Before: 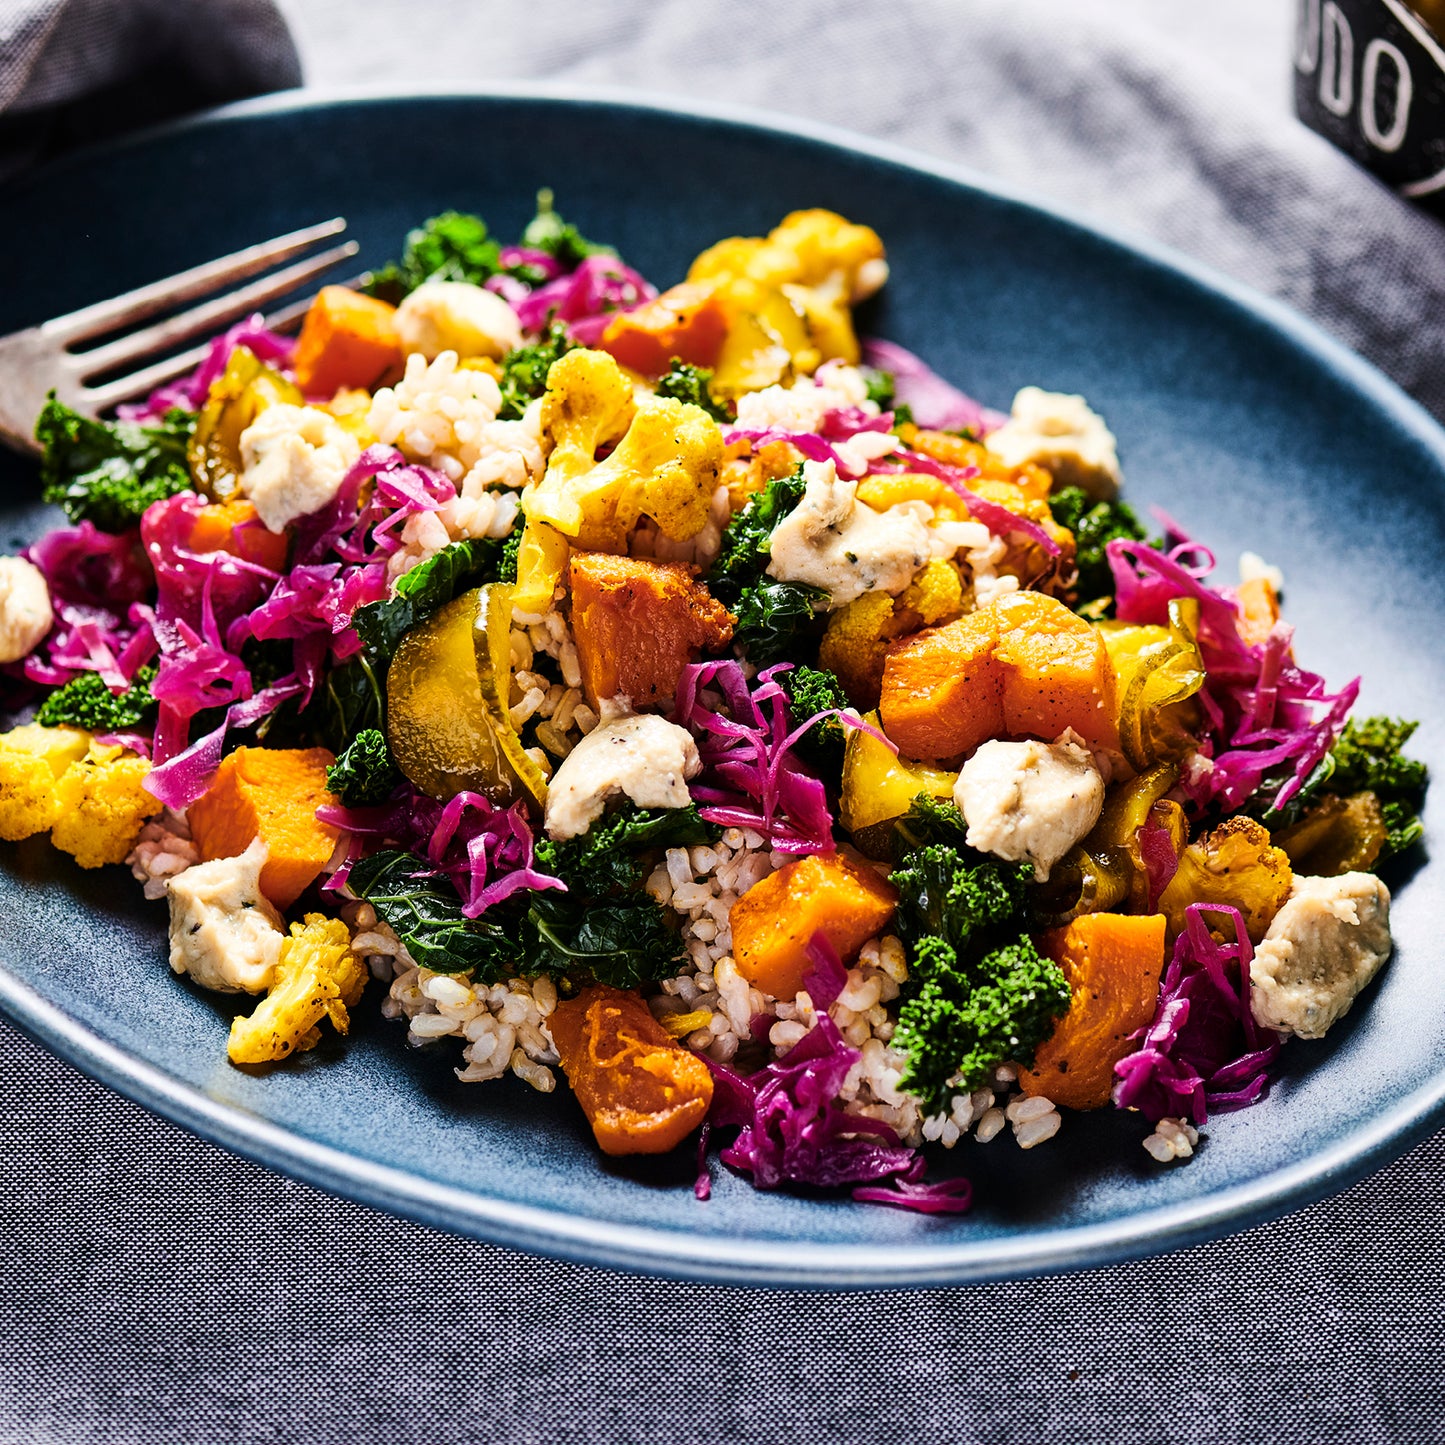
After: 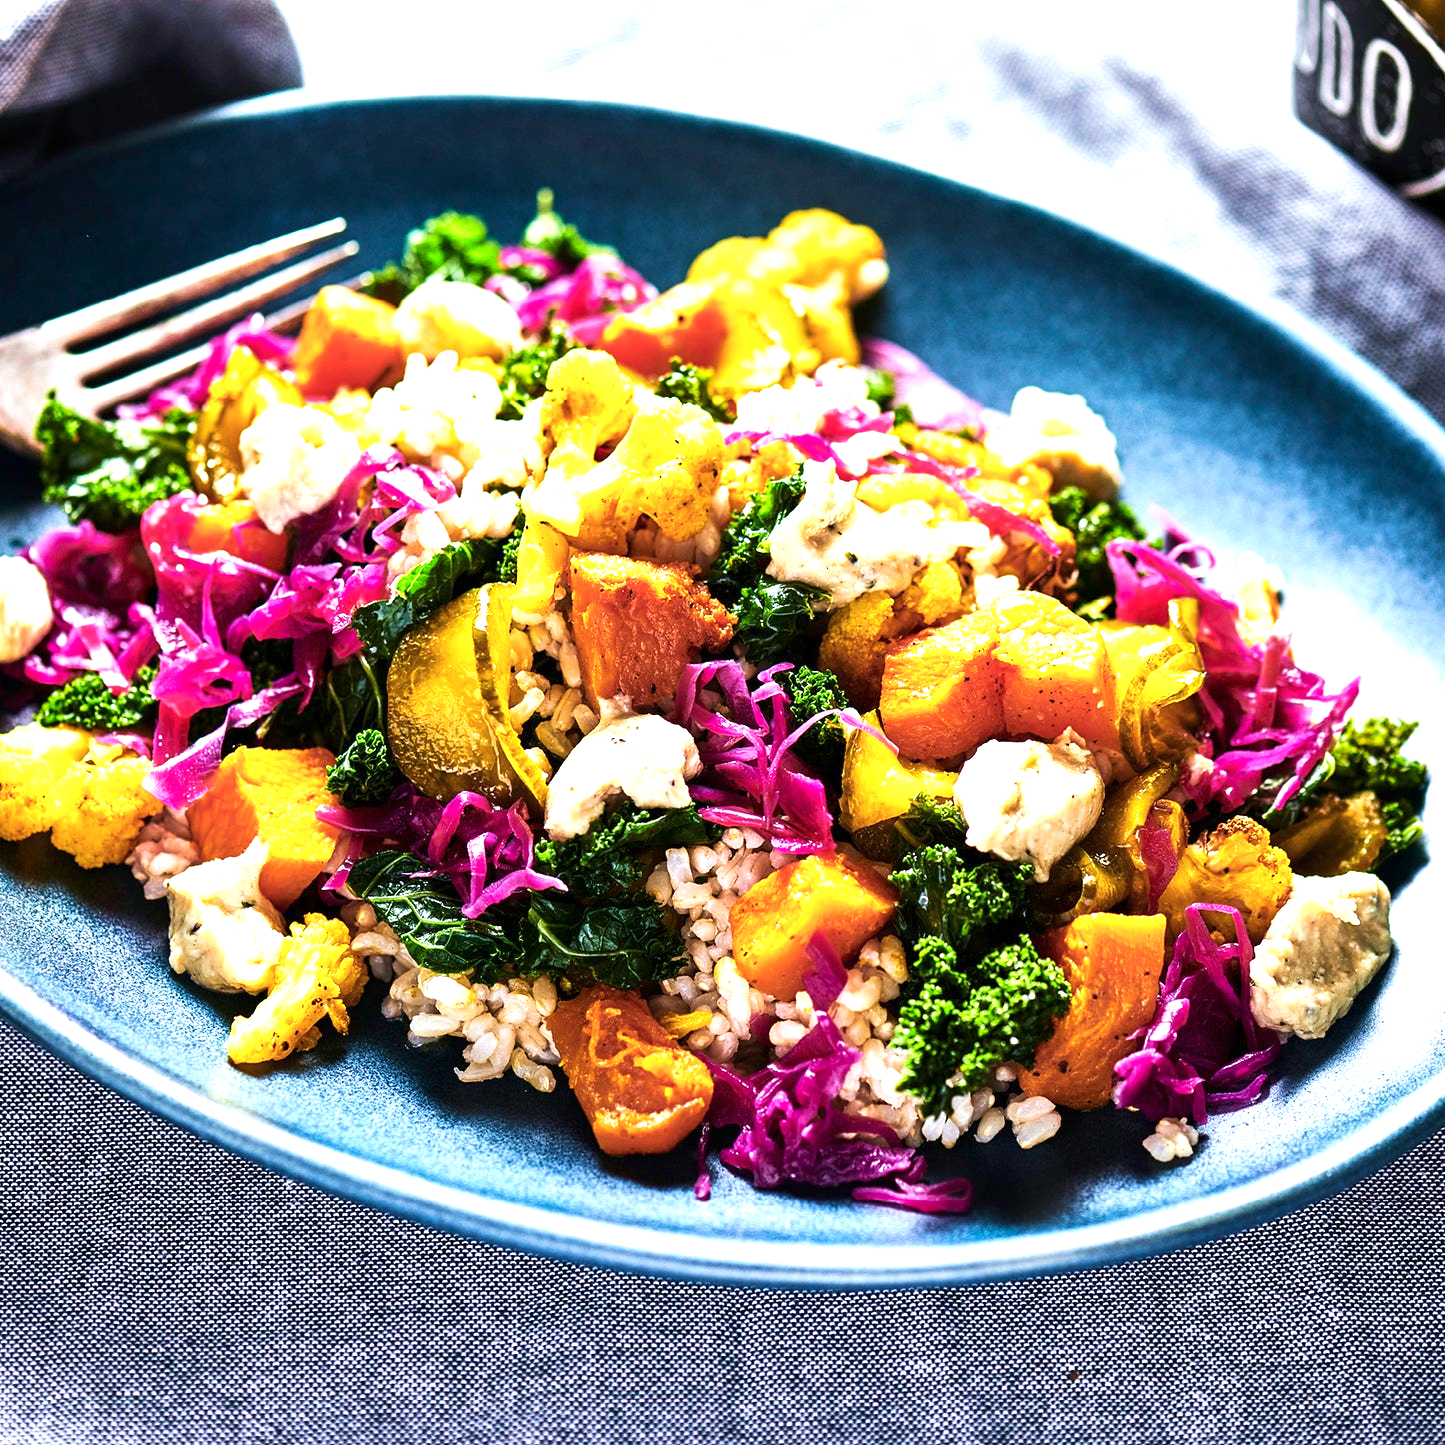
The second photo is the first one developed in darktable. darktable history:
exposure: exposure 0.999 EV, compensate highlight preservation false
tone equalizer: on, module defaults
velvia: on, module defaults
color calibration: output R [1.003, 0.027, -0.041, 0], output G [-0.018, 1.043, -0.038, 0], output B [0.071, -0.086, 1.017, 0], illuminant as shot in camera, x 0.359, y 0.362, temperature 4570.54 K
